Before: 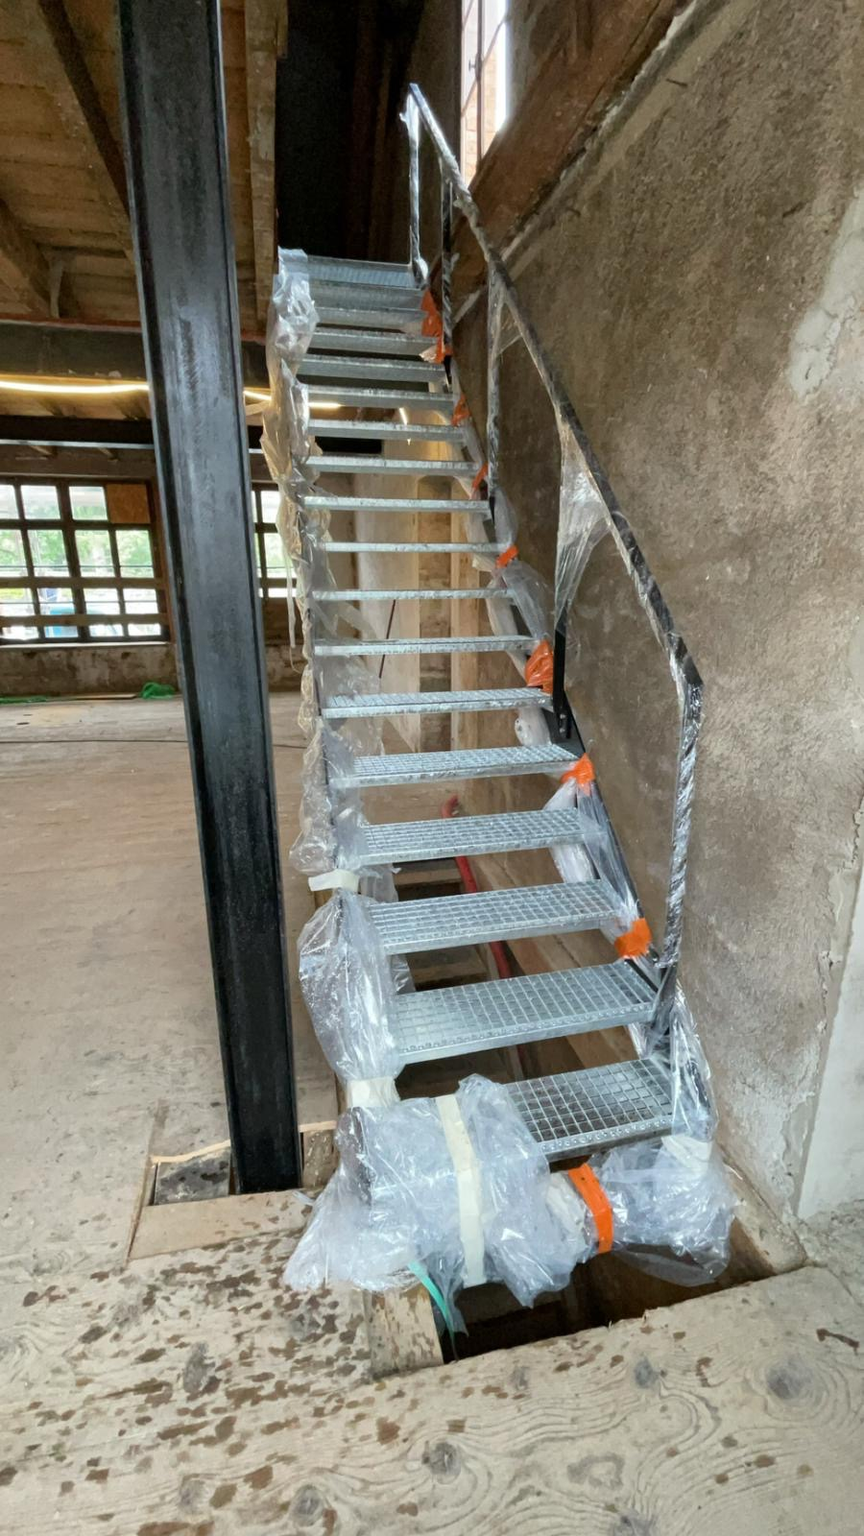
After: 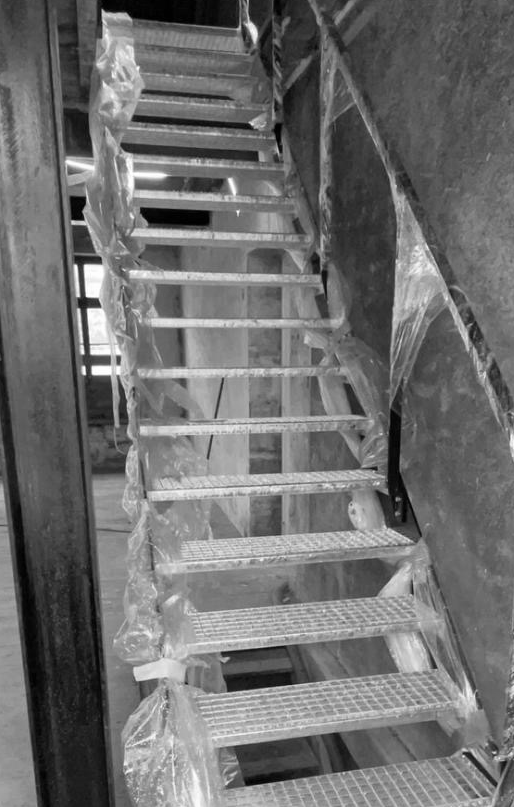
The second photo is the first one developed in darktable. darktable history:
crop: left 20.932%, top 15.471%, right 21.848%, bottom 34.081%
monochrome: a -4.13, b 5.16, size 1
